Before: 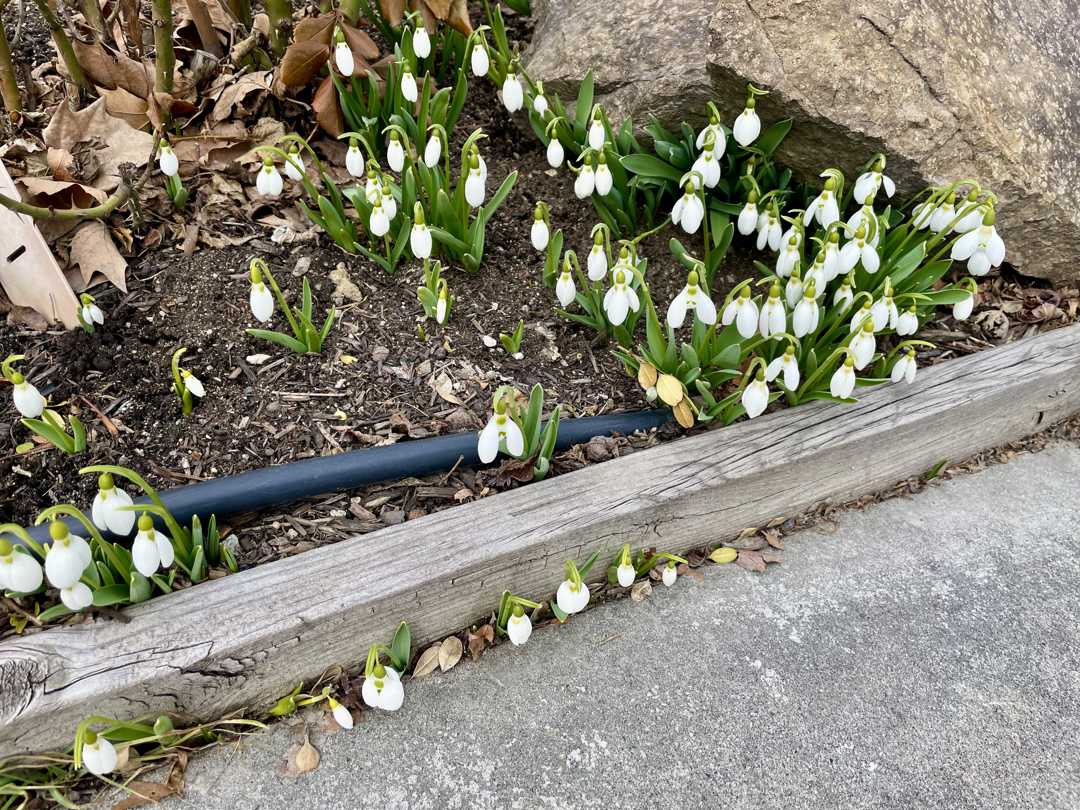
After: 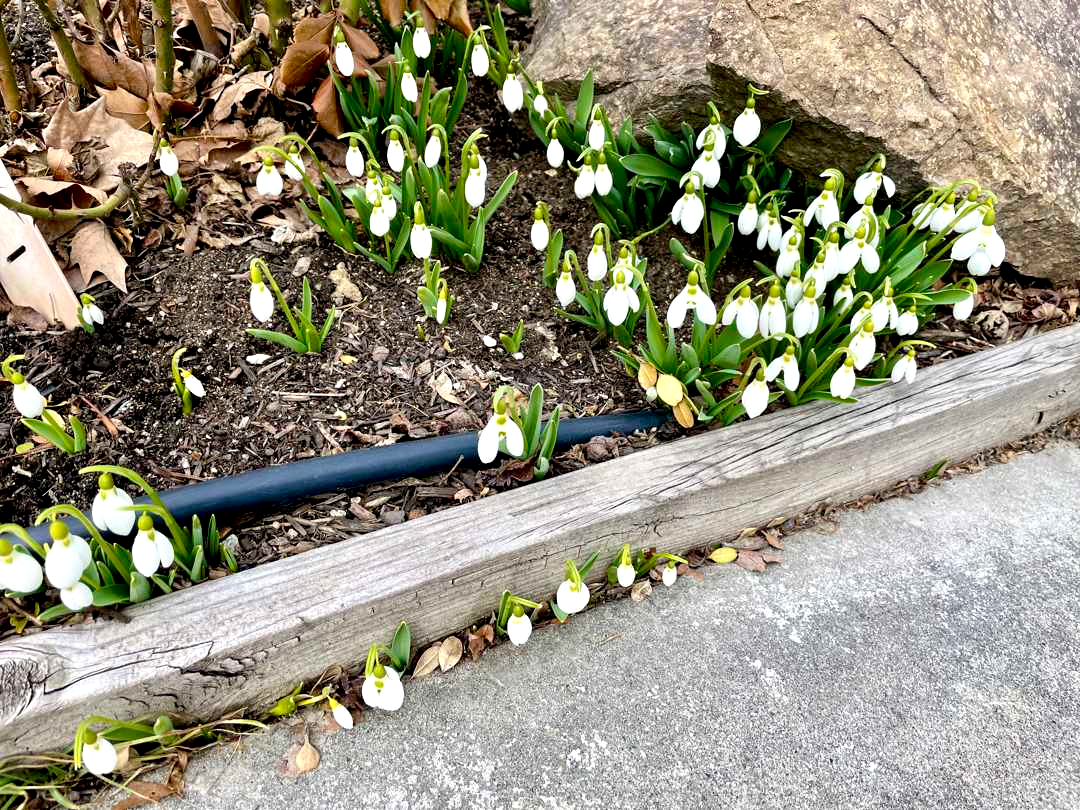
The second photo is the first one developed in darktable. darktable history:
exposure: black level correction 0.011, compensate highlight preservation false
shadows and highlights: shadows 75, highlights -25.23, soften with gaussian
tone equalizer: -8 EV -0.407 EV, -7 EV -0.387 EV, -6 EV -0.315 EV, -5 EV -0.215 EV, -3 EV 0.207 EV, -2 EV 0.314 EV, -1 EV 0.413 EV, +0 EV 0.407 EV
